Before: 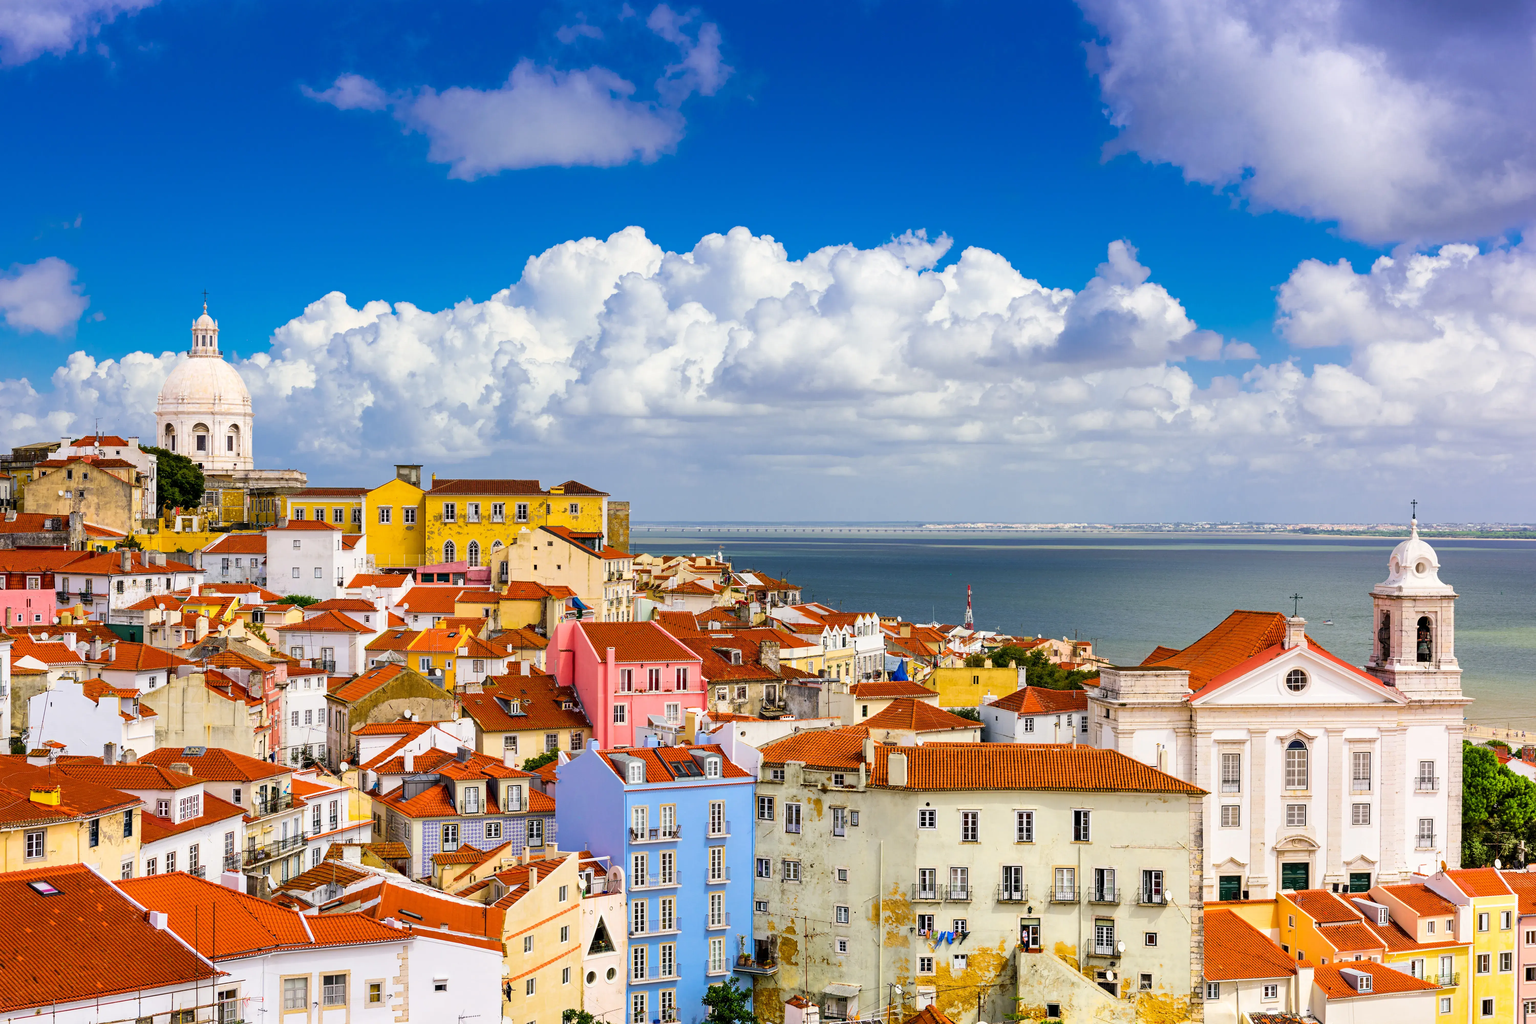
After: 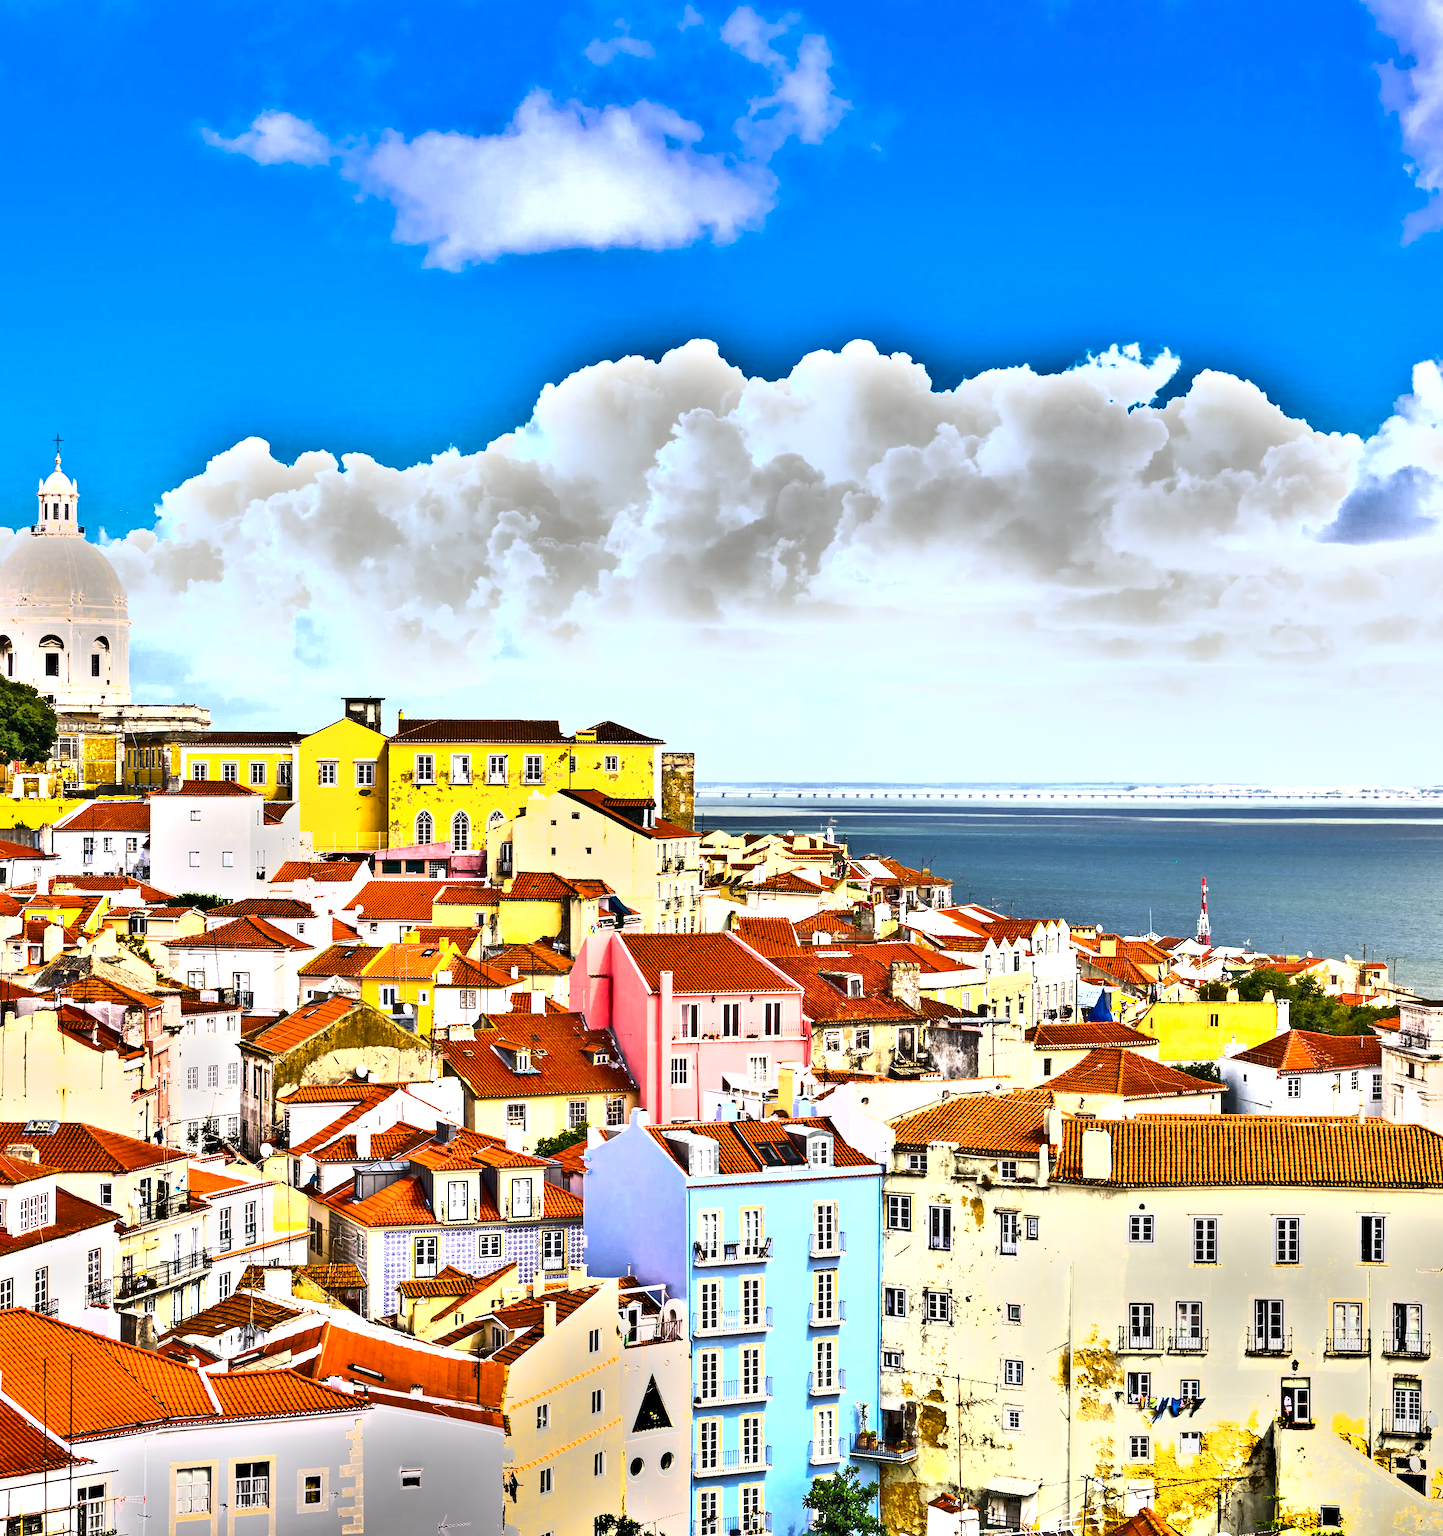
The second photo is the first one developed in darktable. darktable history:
crop: left 10.867%, right 26.495%
shadows and highlights: radius 105.98, shadows 23.39, highlights -58.55, highlights color adjustment 0.879%, low approximation 0.01, soften with gaussian
exposure: black level correction 0, exposure 1.487 EV, compensate exposure bias true, compensate highlight preservation false
